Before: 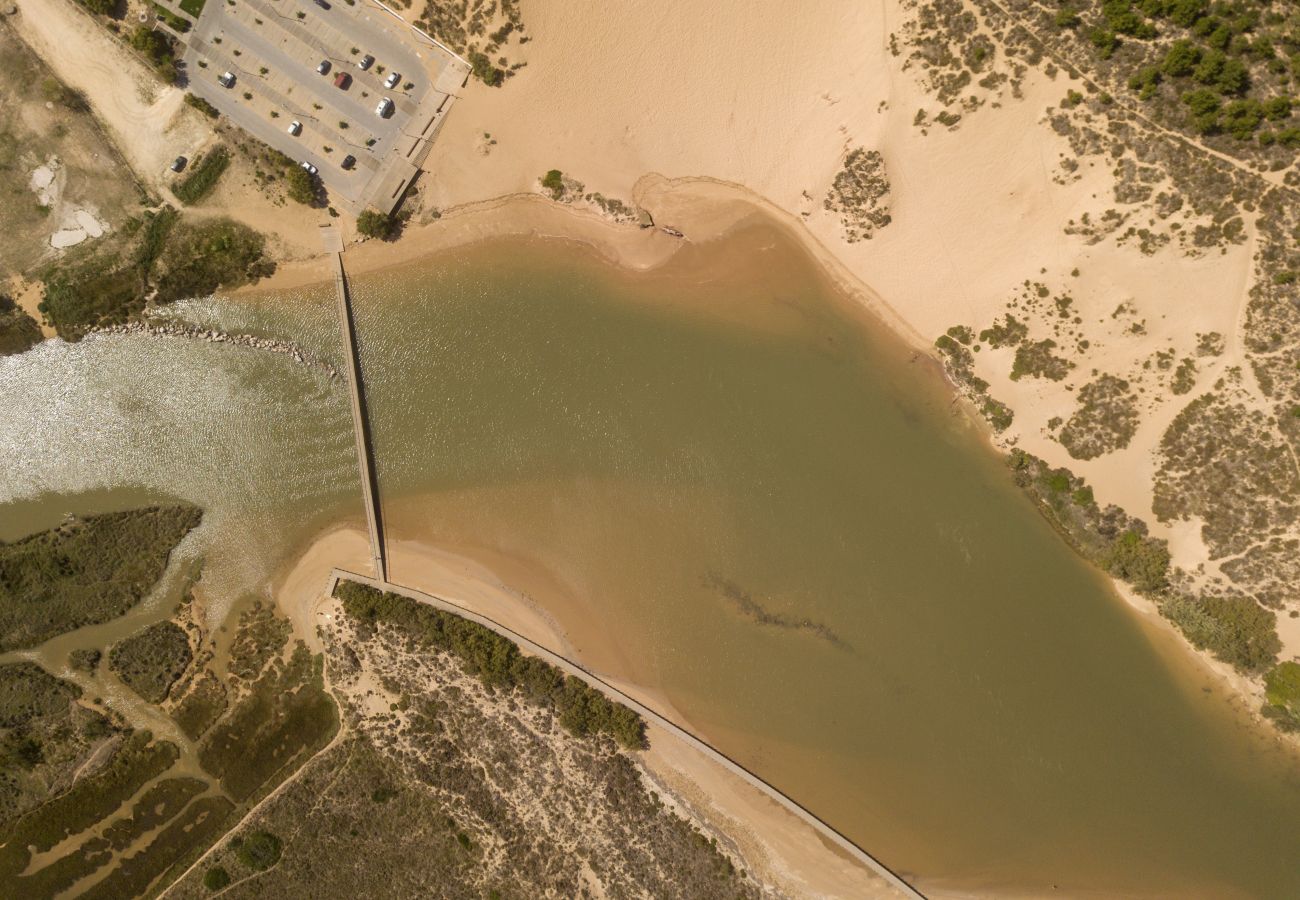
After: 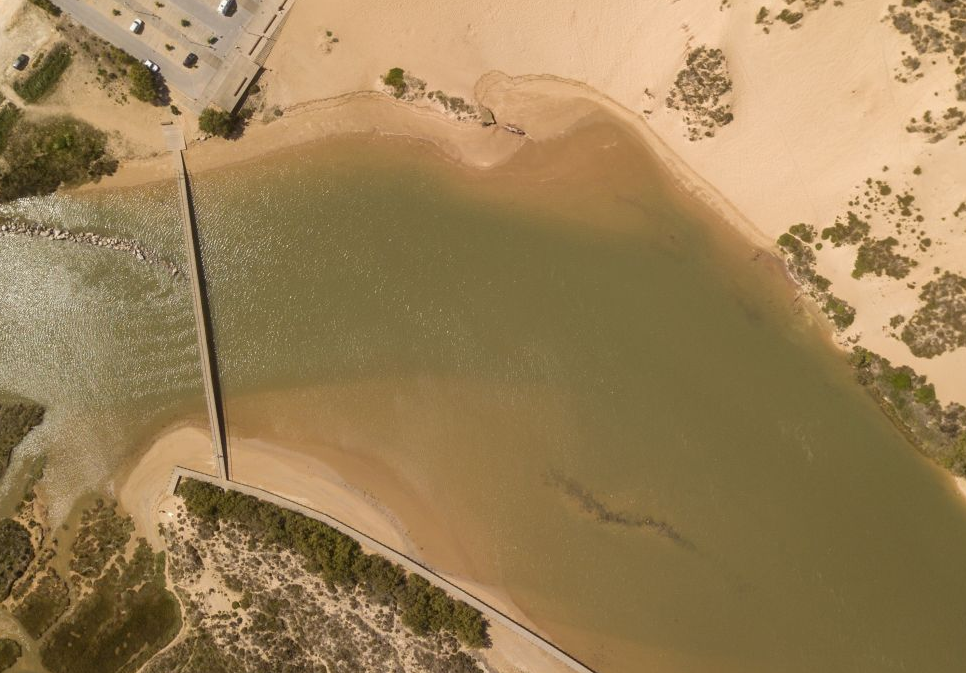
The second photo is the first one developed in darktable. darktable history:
crop and rotate: left 12.154%, top 11.399%, right 13.496%, bottom 13.755%
